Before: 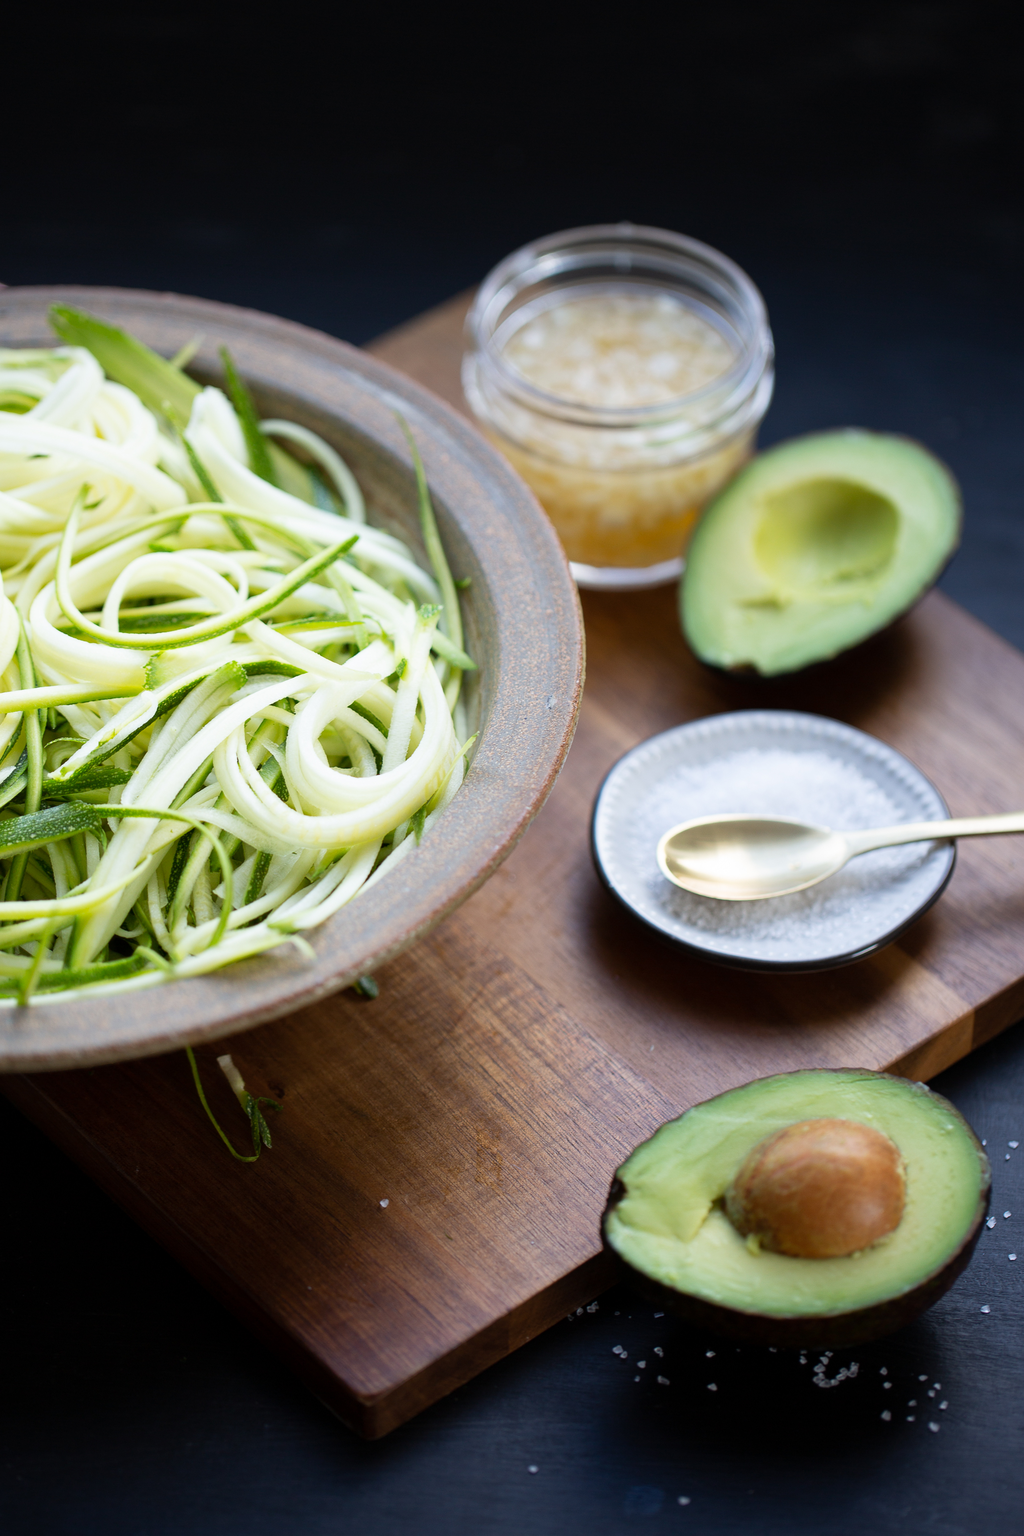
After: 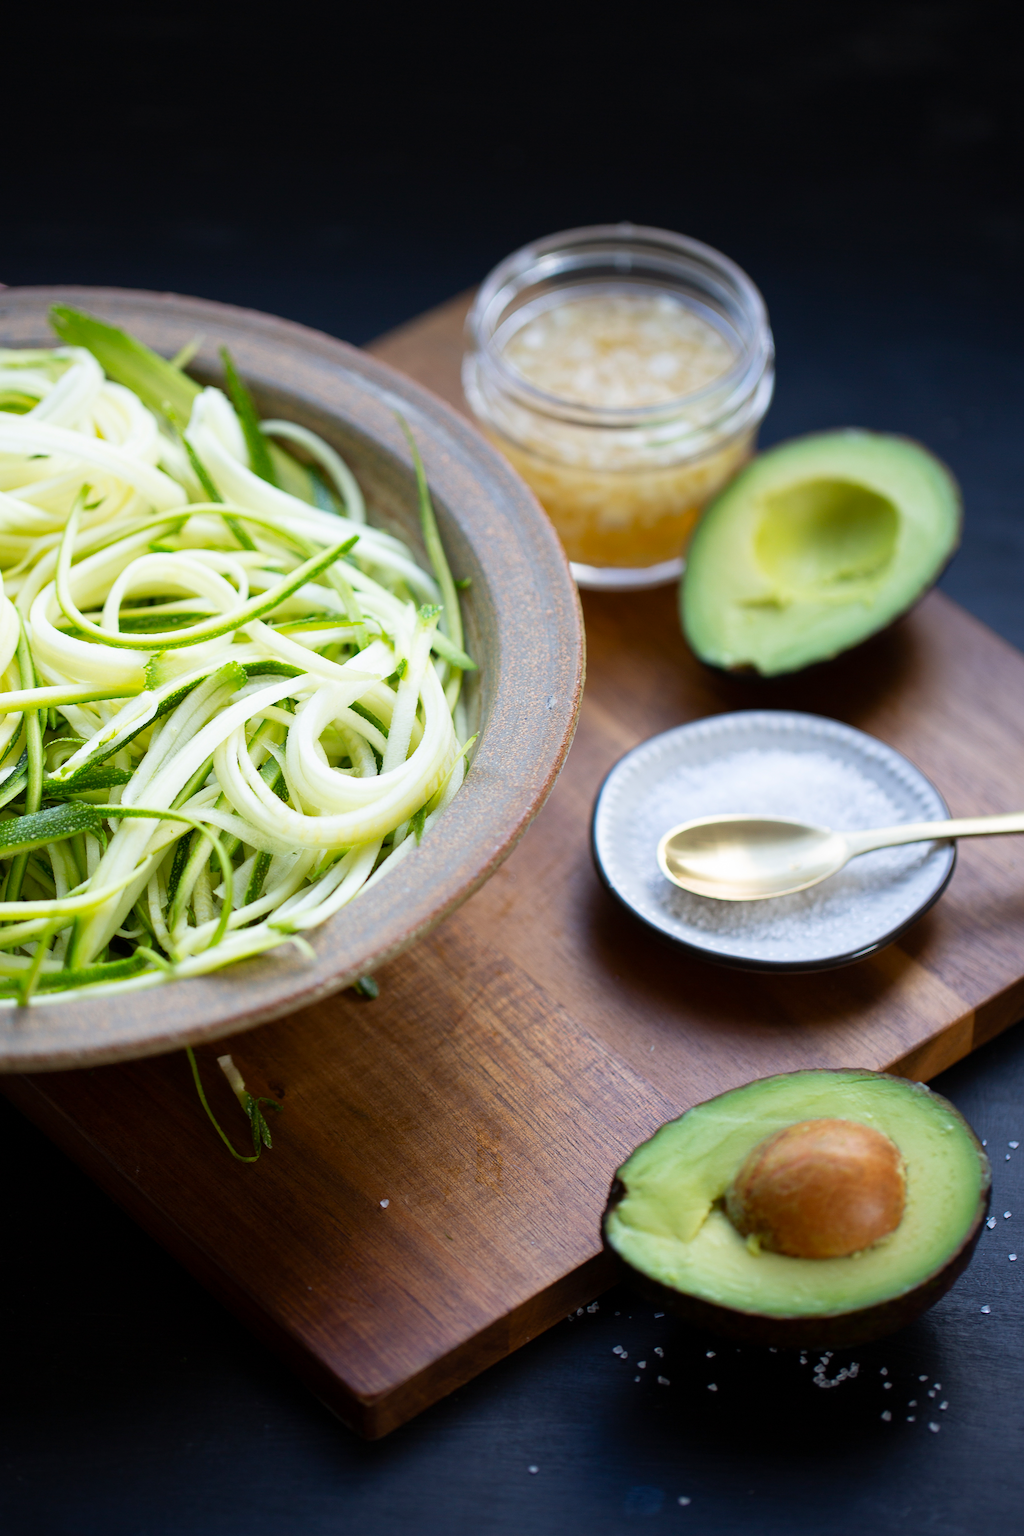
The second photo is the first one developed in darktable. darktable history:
contrast brightness saturation: saturation 0.18
tone equalizer: on, module defaults
